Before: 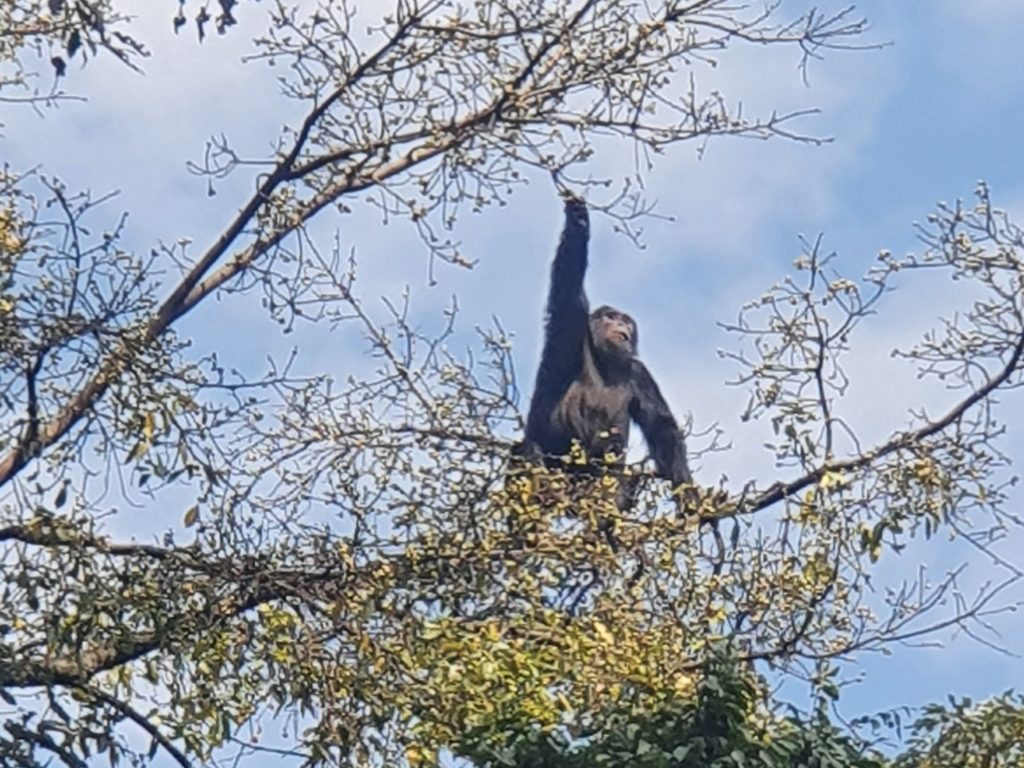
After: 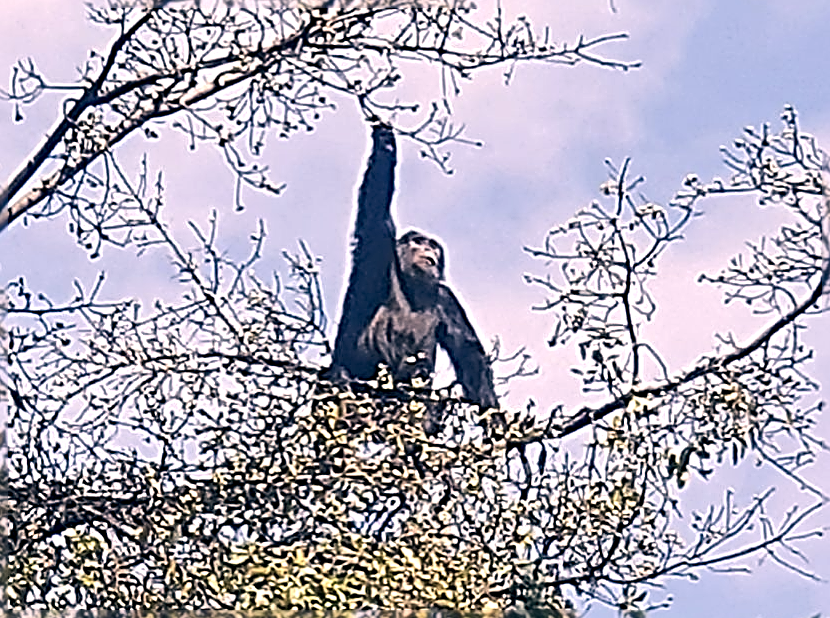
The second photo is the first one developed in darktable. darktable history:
tone equalizer: -8 EV -0.416 EV, -7 EV -0.422 EV, -6 EV -0.304 EV, -5 EV -0.261 EV, -3 EV 0.235 EV, -2 EV 0.308 EV, -1 EV 0.373 EV, +0 EV 0.396 EV, edges refinement/feathering 500, mask exposure compensation -1.57 EV, preserve details no
crop: left 18.923%, top 9.833%, right 0.001%, bottom 9.605%
sharpen: radius 3.176, amount 1.737
color correction: highlights a* 13.75, highlights b* 6.06, shadows a* -5.38, shadows b* -15.15, saturation 0.844
